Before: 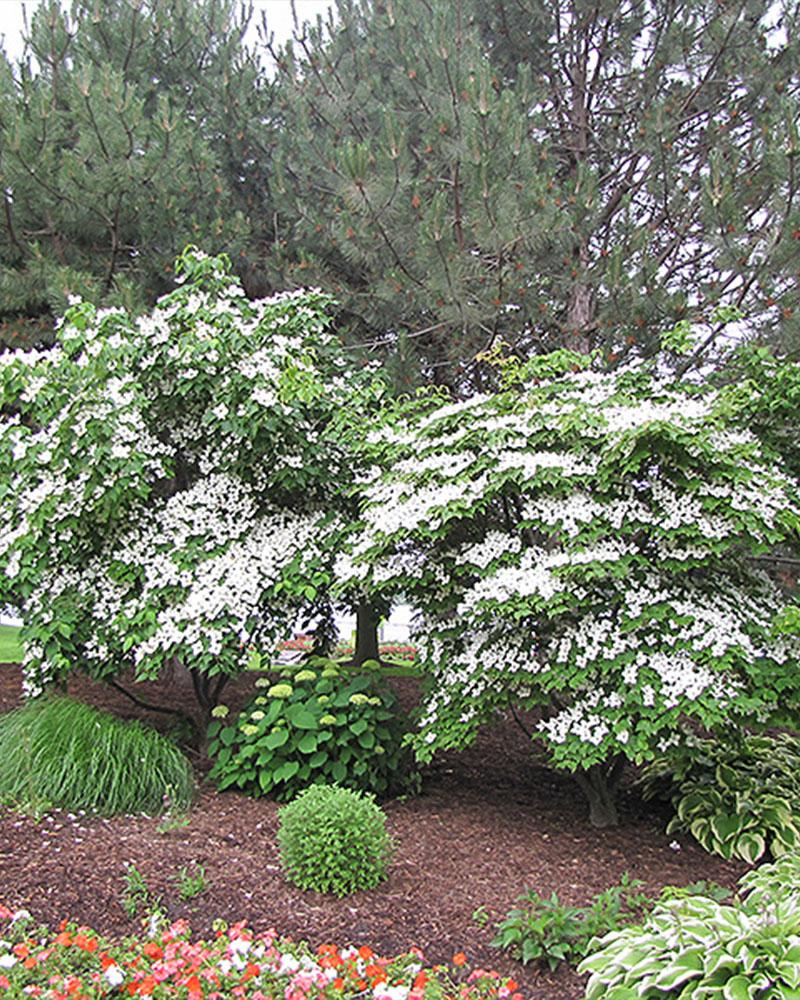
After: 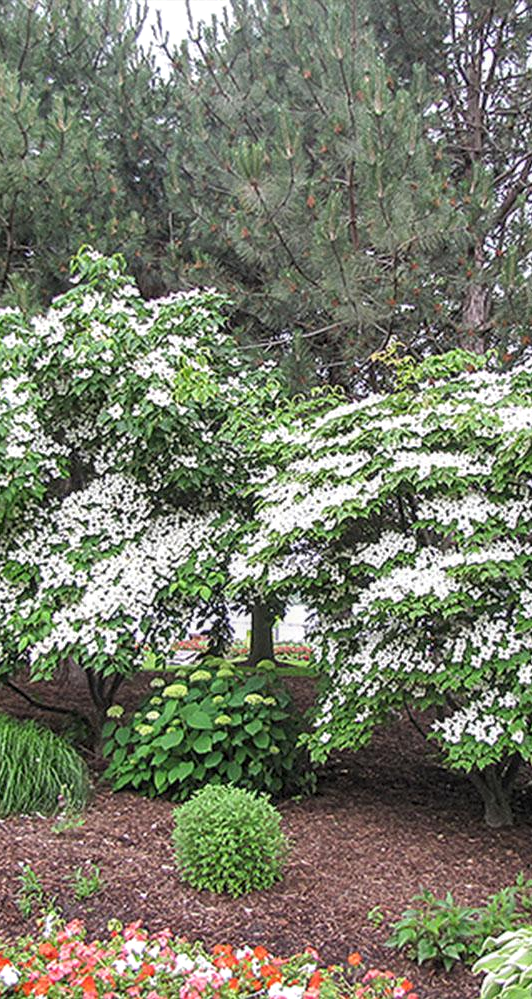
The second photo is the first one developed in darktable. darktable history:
crop and rotate: left 13.338%, right 20.053%
local contrast: on, module defaults
